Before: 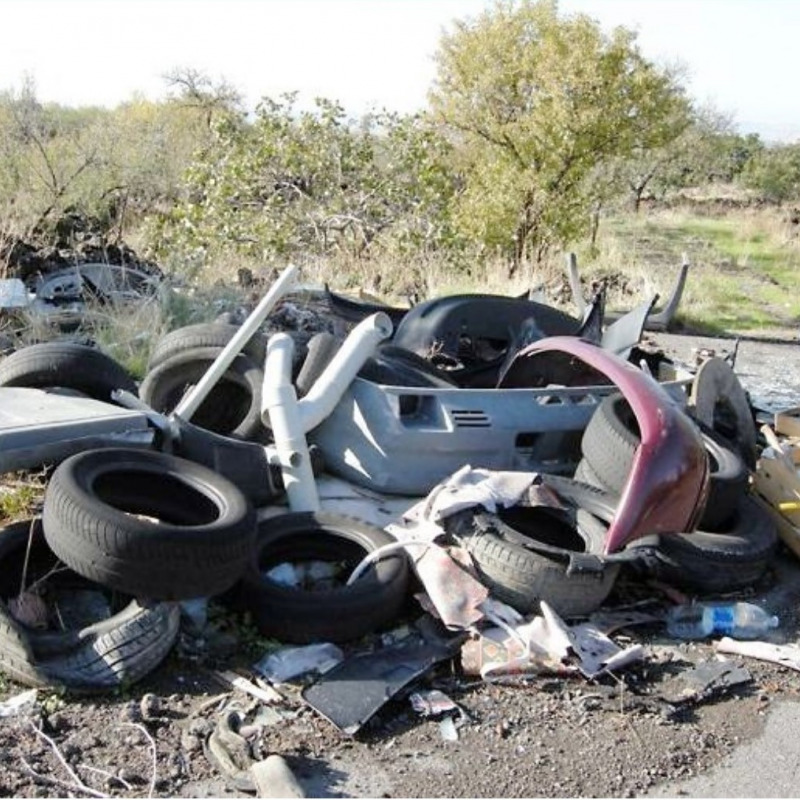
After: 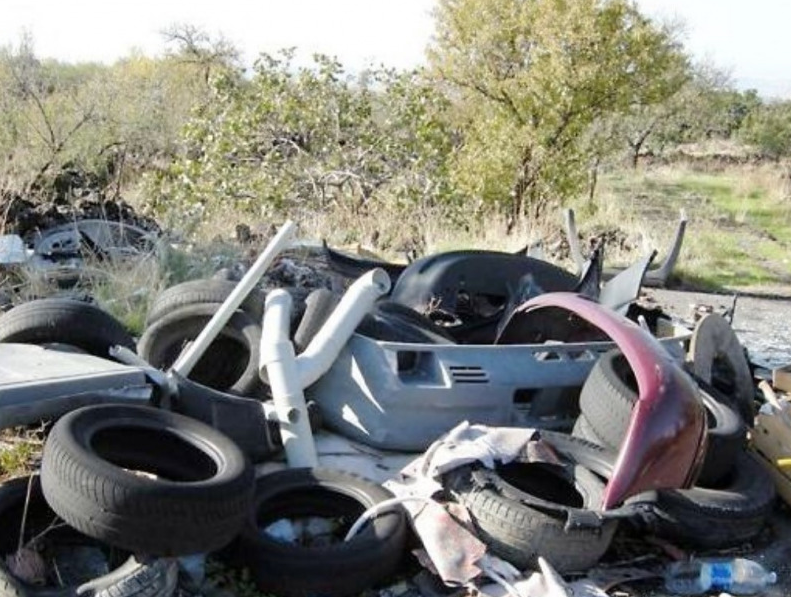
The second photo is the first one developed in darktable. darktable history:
crop: left 0.37%, top 5.513%, bottom 19.816%
